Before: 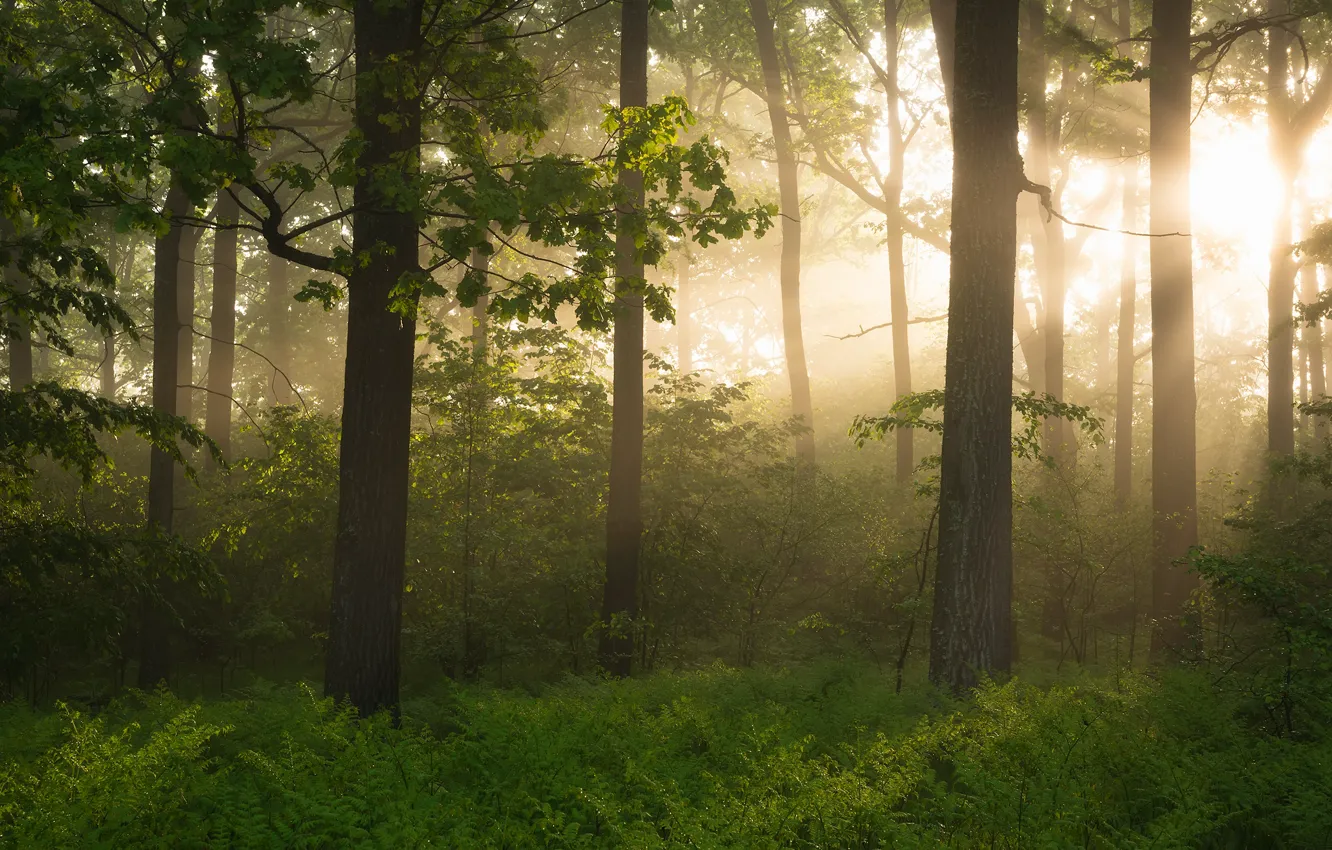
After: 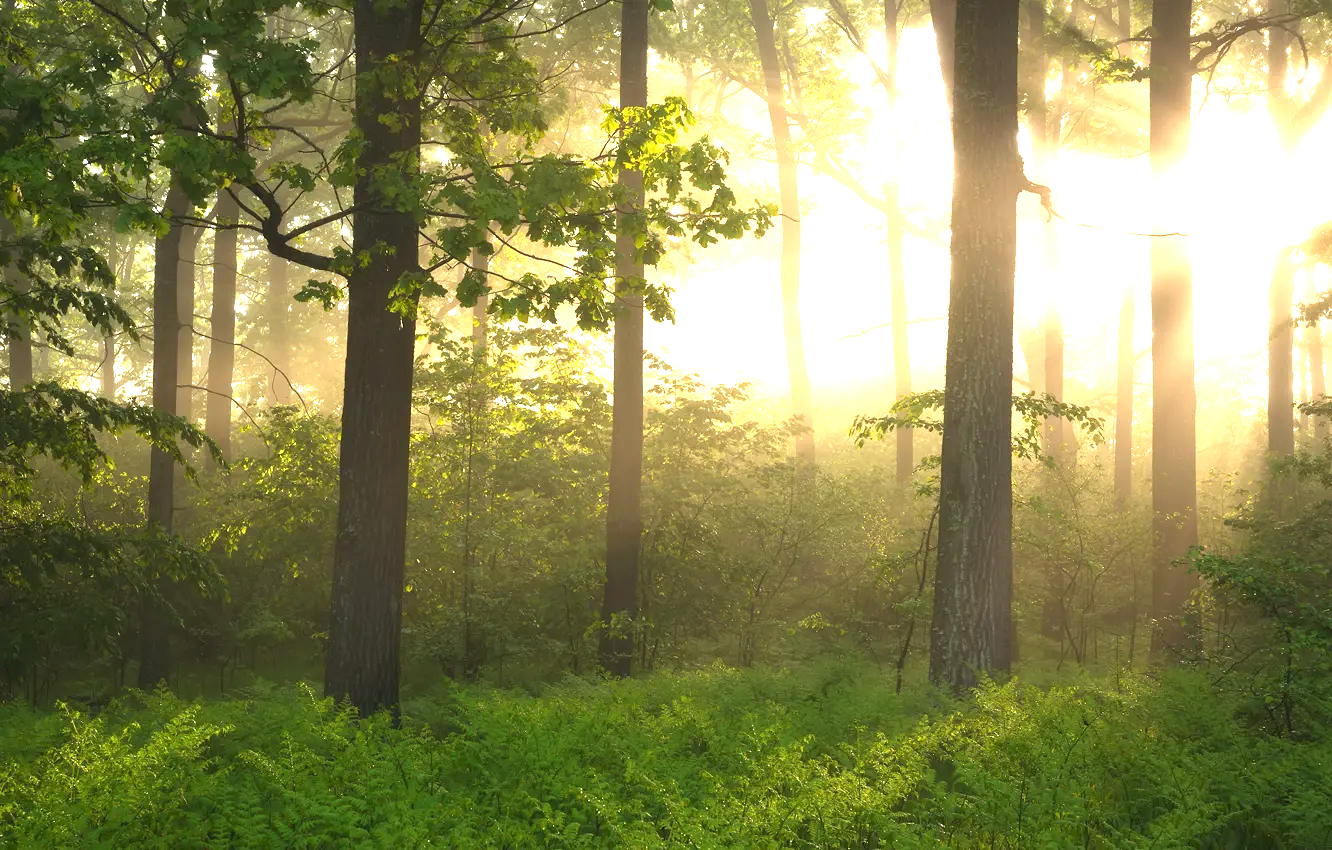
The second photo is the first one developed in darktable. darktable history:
exposure: black level correction 0, exposure 1.461 EV, compensate exposure bias true, compensate highlight preservation false
